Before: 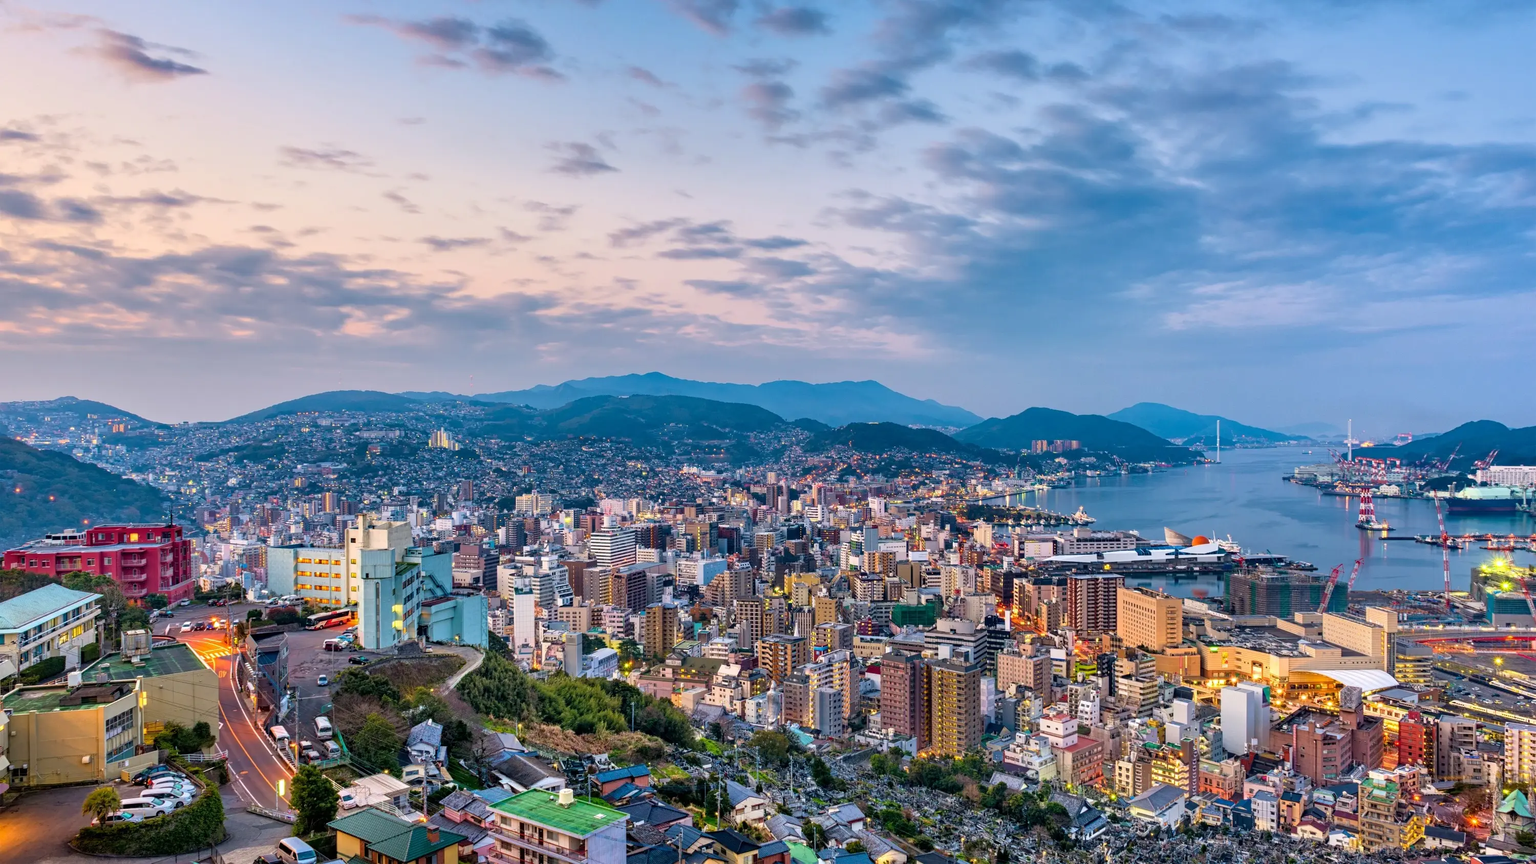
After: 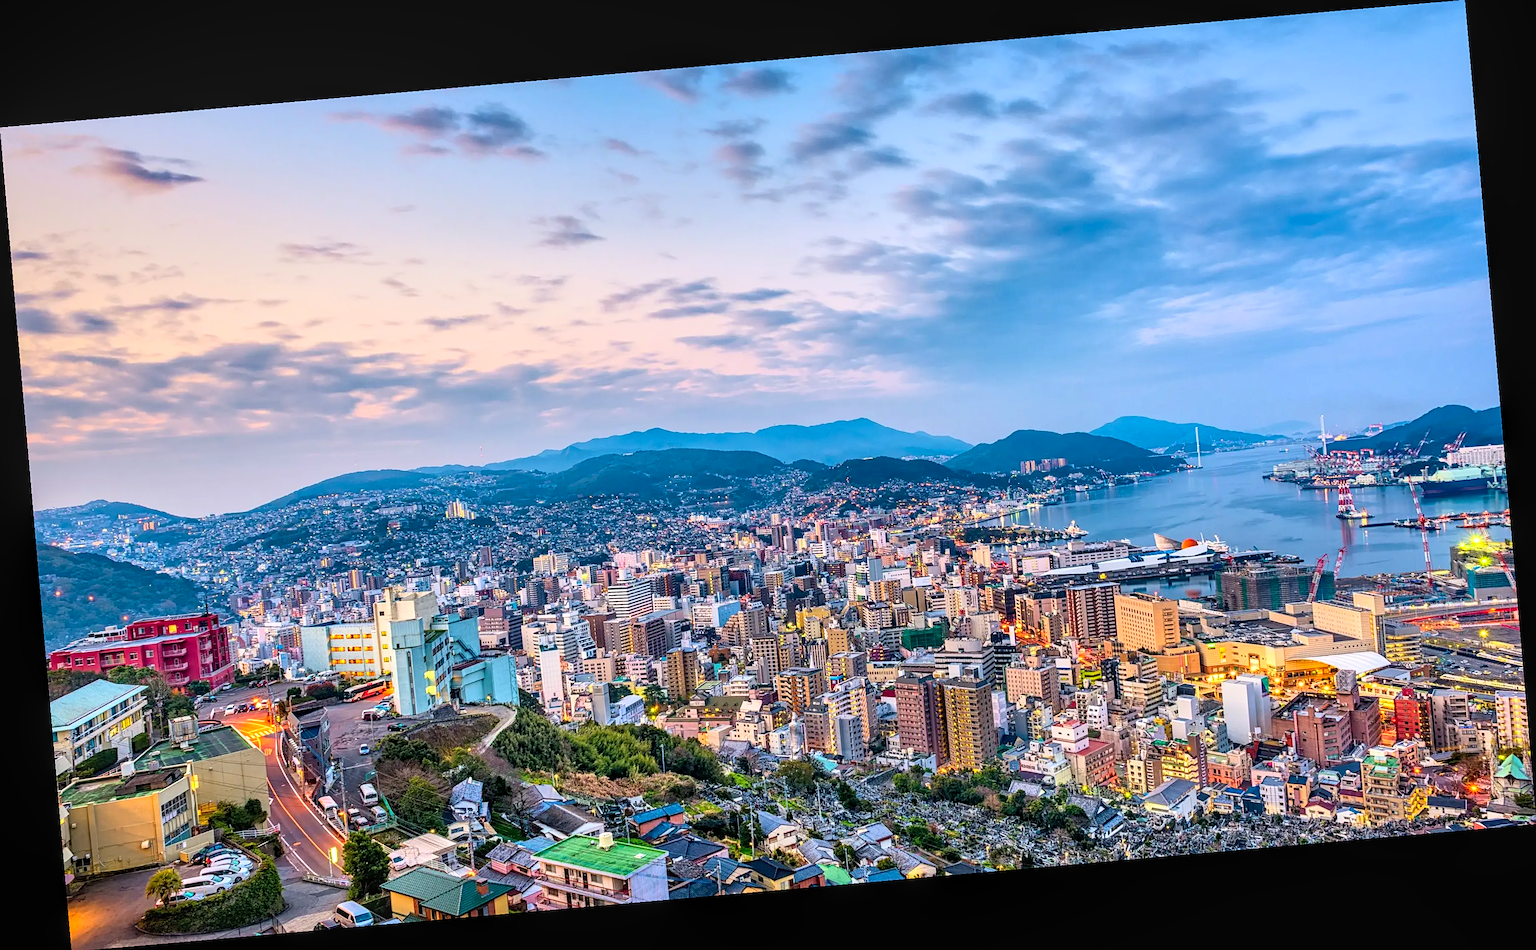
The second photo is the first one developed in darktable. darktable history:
contrast brightness saturation: contrast 0.2, brightness 0.16, saturation 0.22
sharpen: on, module defaults
local contrast: on, module defaults
rotate and perspective: rotation -4.98°, automatic cropping off
